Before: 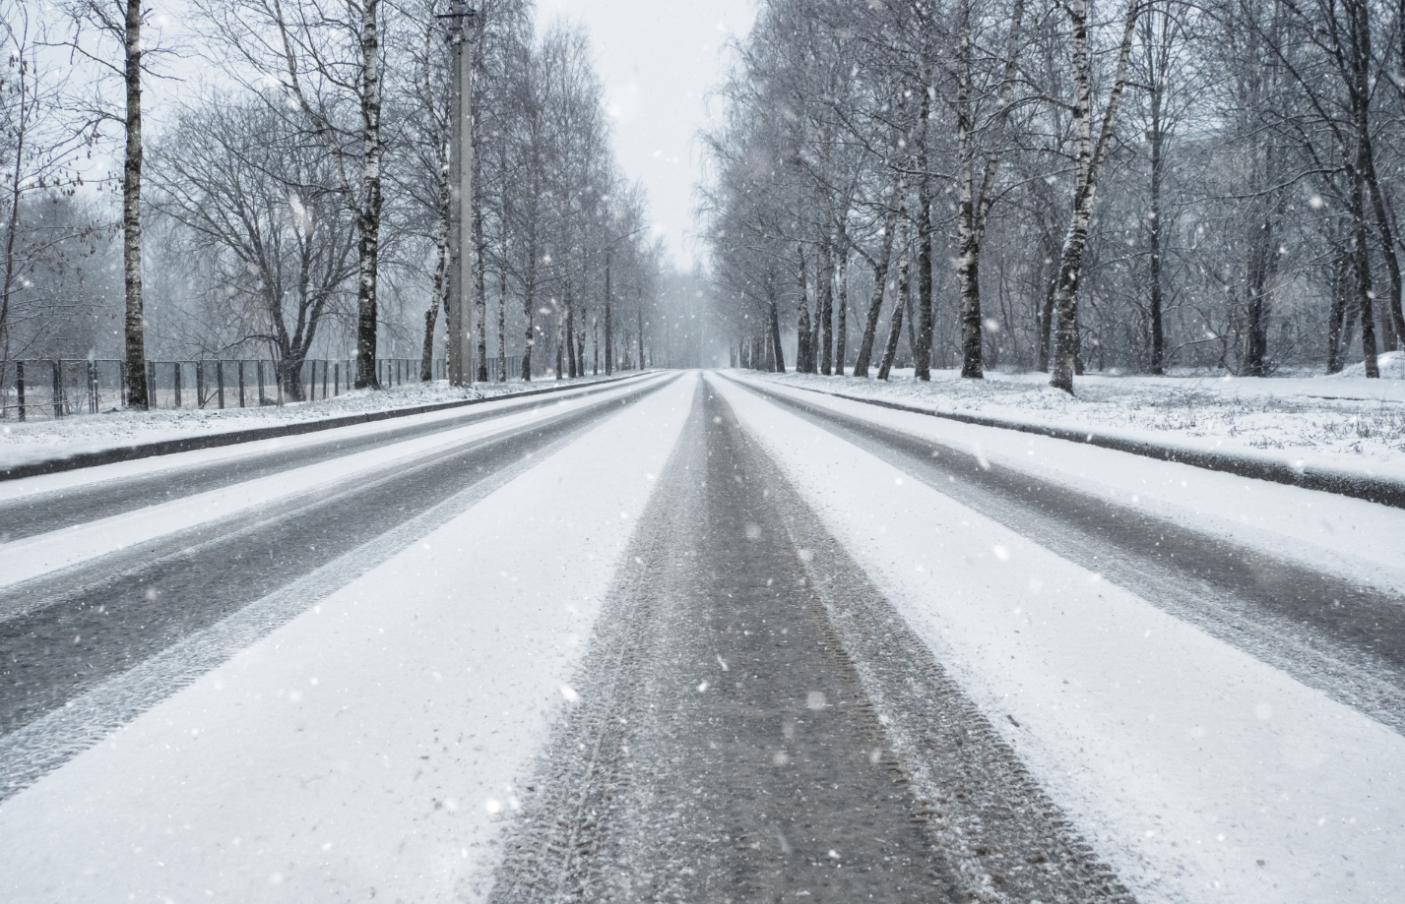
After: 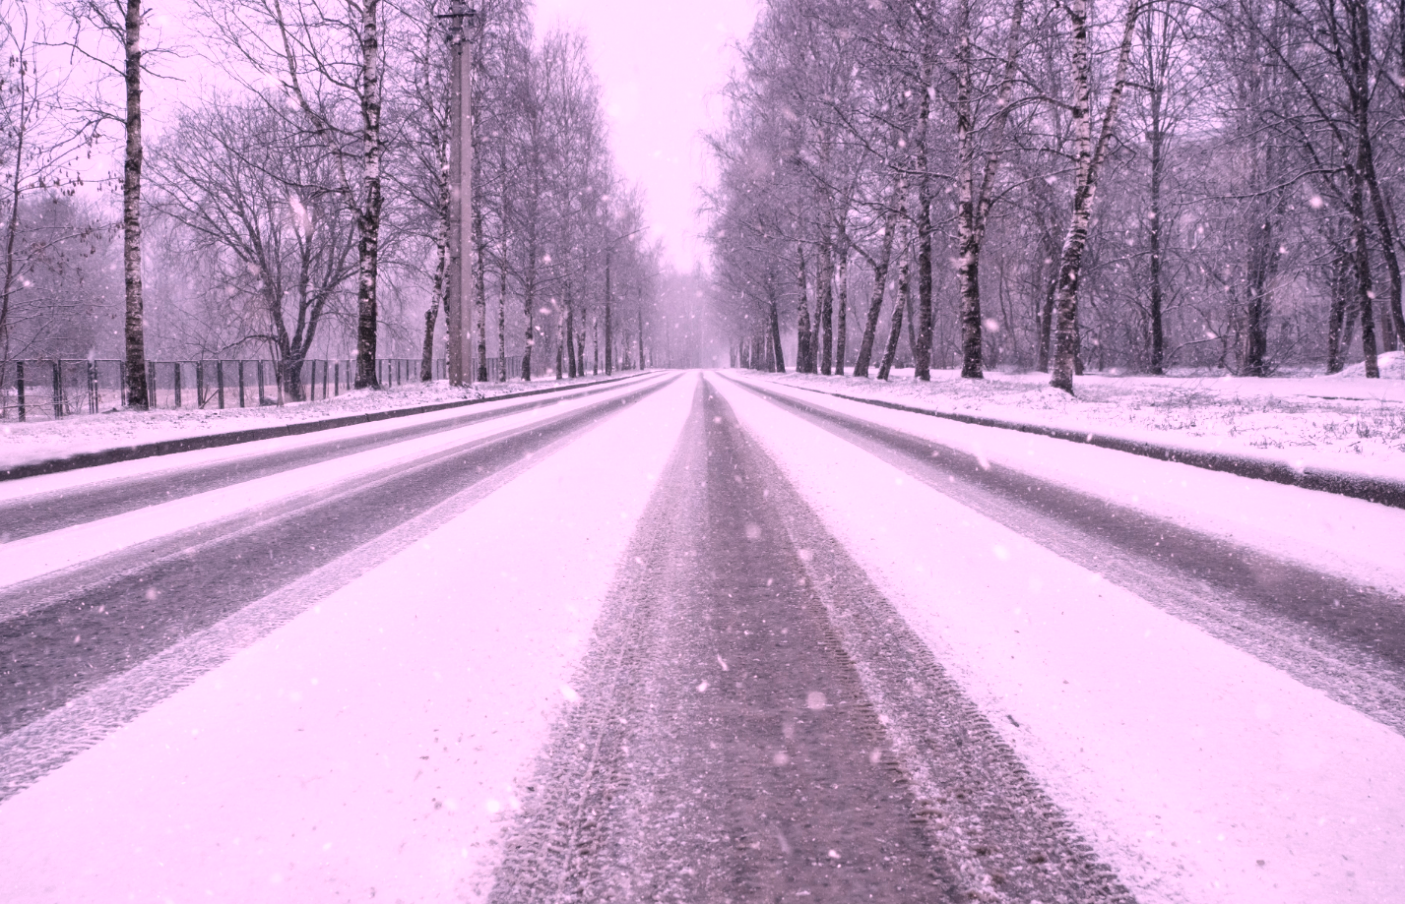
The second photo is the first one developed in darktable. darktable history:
white balance: red 1.138, green 0.996, blue 0.812
color calibration: output R [1.107, -0.012, -0.003, 0], output B [0, 0, 1.308, 0], illuminant custom, x 0.389, y 0.387, temperature 3838.64 K
